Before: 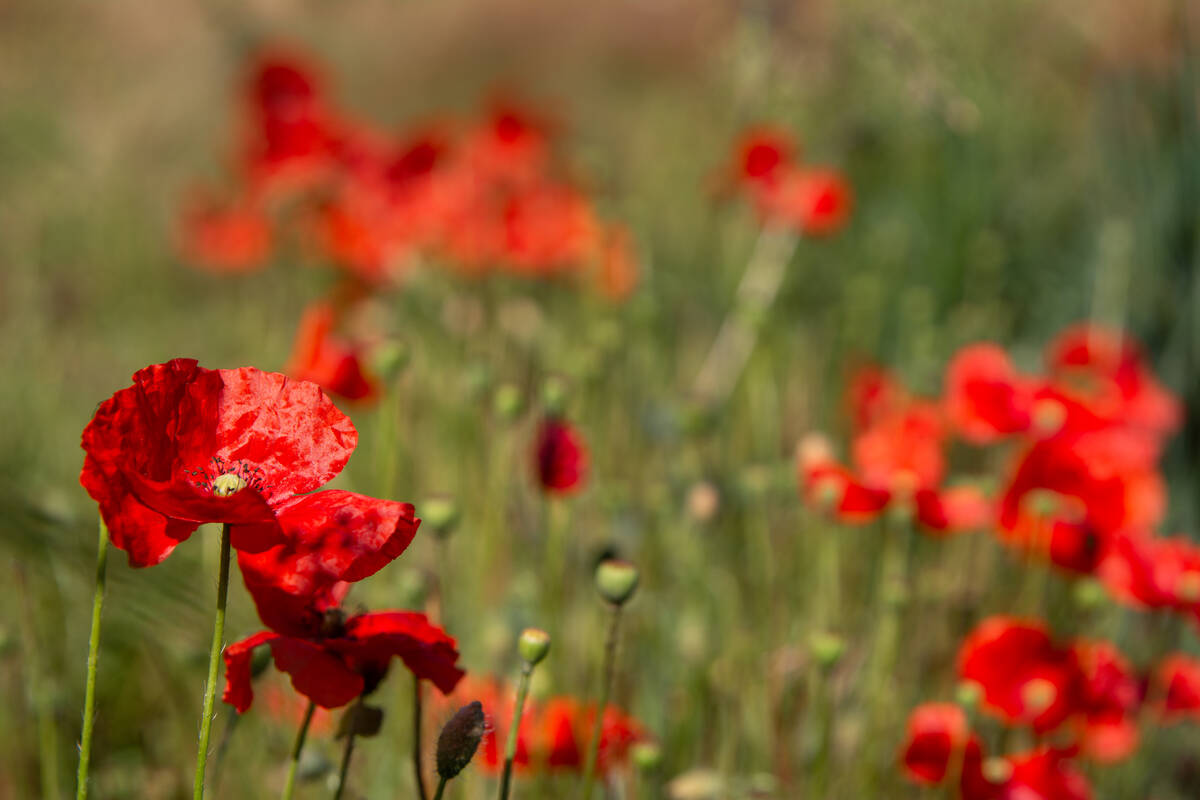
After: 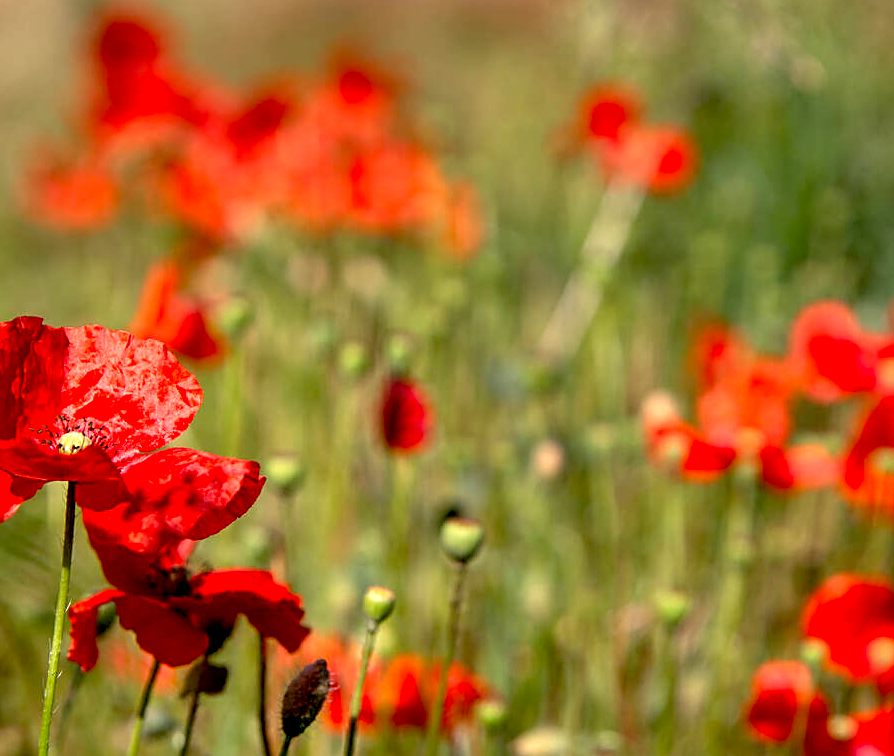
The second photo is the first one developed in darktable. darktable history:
sharpen: on, module defaults
exposure: black level correction 0.012, exposure 0.698 EV, compensate highlight preservation false
crop and rotate: left 12.964%, top 5.387%, right 12.536%
